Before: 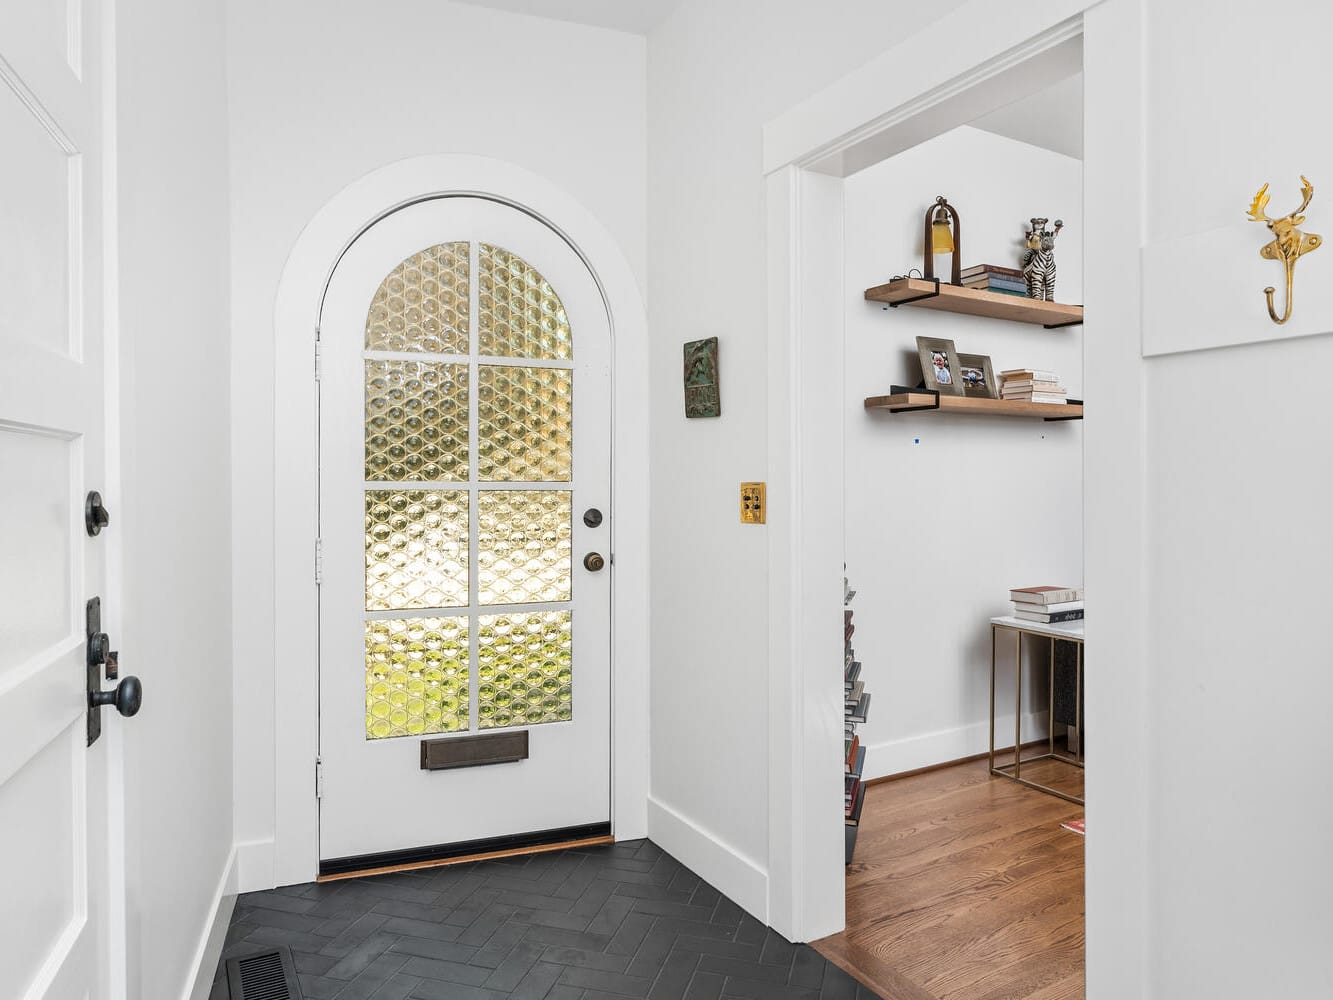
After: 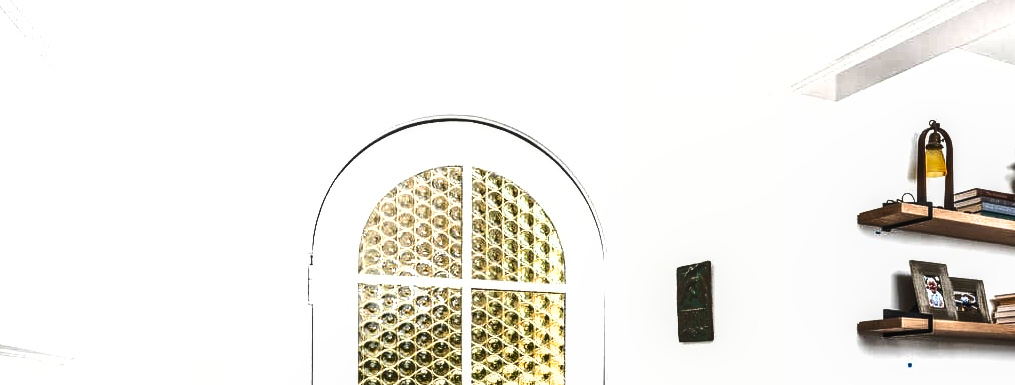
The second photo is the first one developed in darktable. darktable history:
local contrast: on, module defaults
shadows and highlights: soften with gaussian
crop: left 0.56%, top 7.637%, right 23.223%, bottom 53.817%
tone equalizer: -8 EV -1.11 EV, -7 EV -0.997 EV, -6 EV -0.861 EV, -5 EV -0.545 EV, -3 EV 0.579 EV, -2 EV 0.883 EV, -1 EV 1.01 EV, +0 EV 1.08 EV, edges refinement/feathering 500, mask exposure compensation -1.57 EV, preserve details no
